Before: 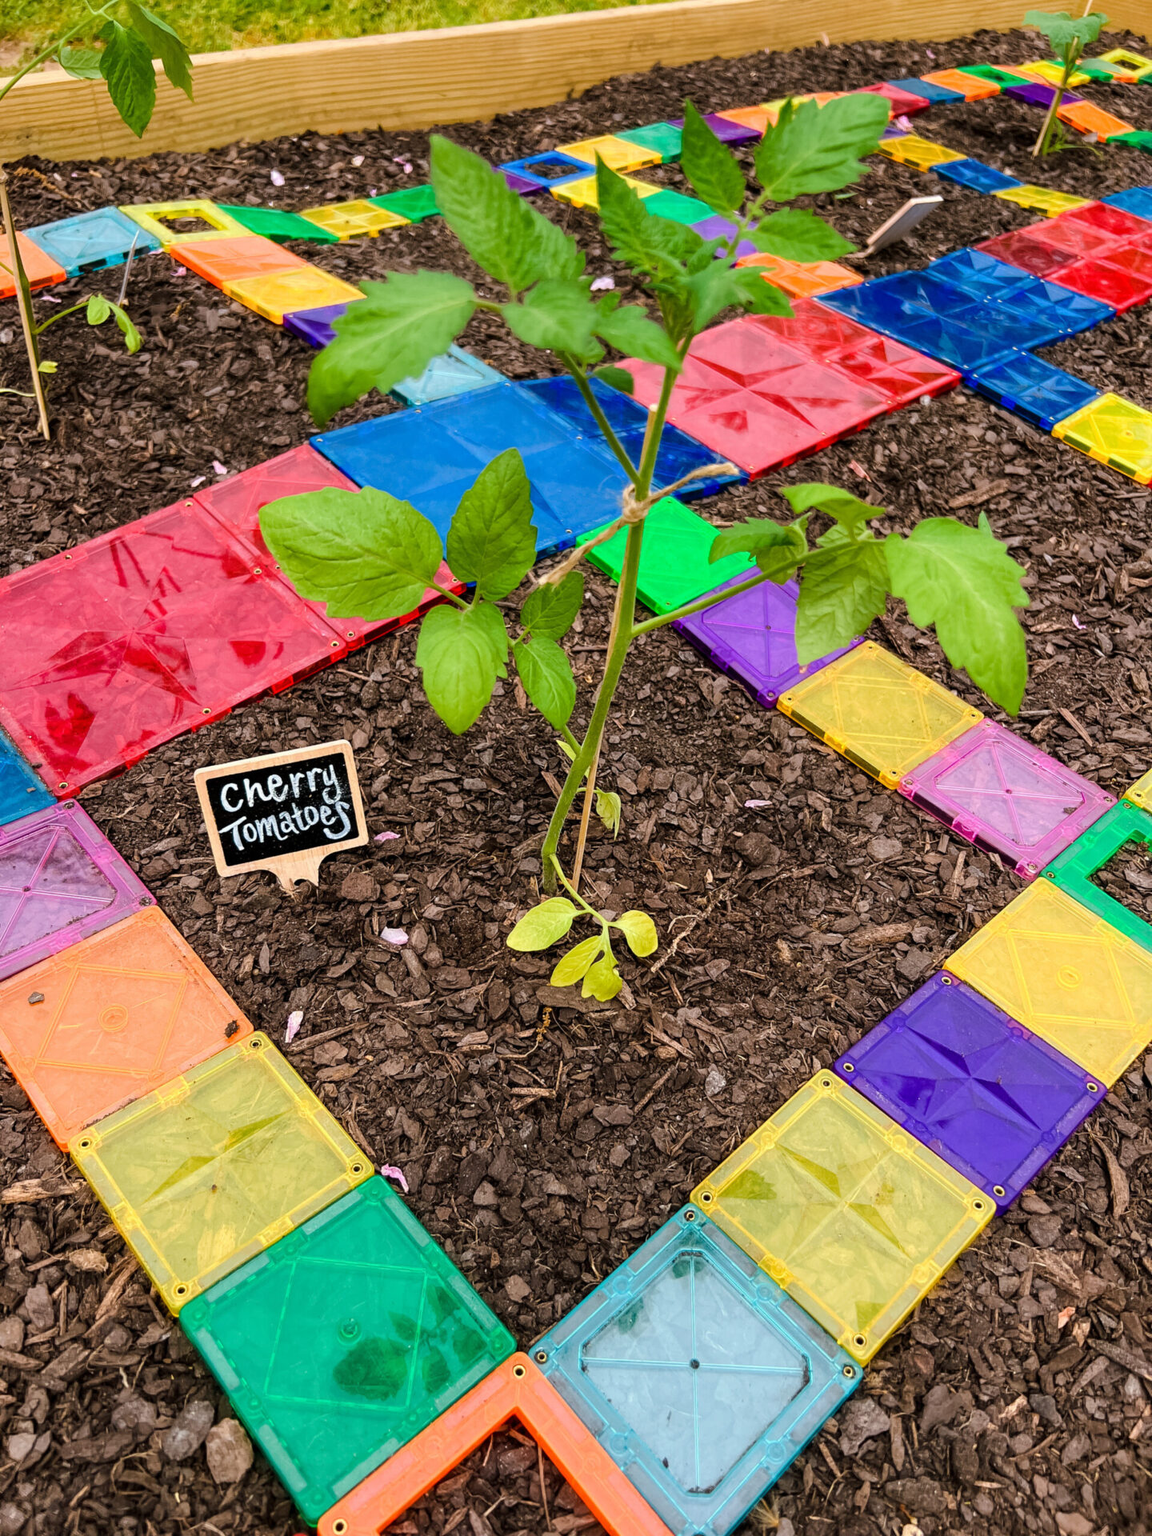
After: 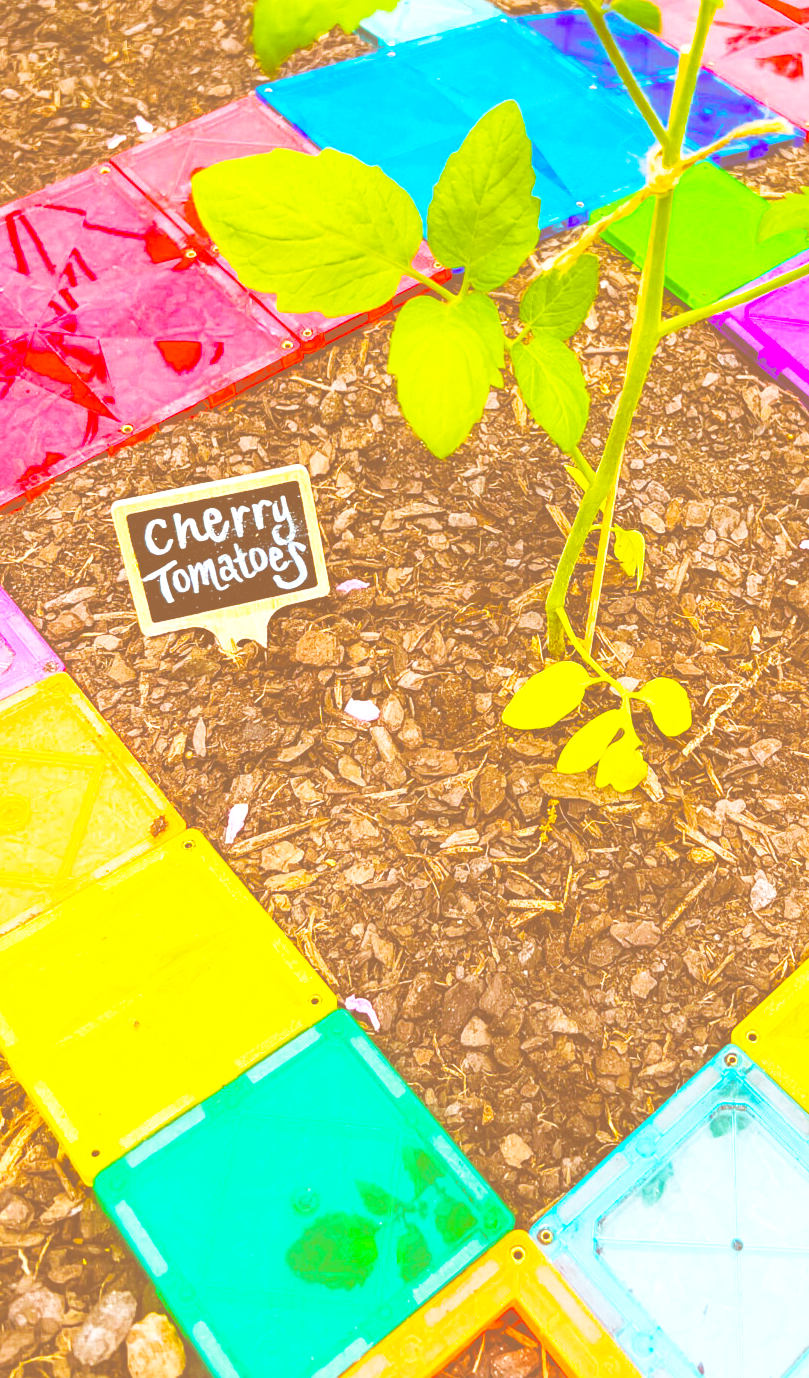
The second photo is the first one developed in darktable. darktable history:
exposure: black level correction -0.087, compensate exposure bias true, compensate highlight preservation false
base curve: curves: ch0 [(0, 0.003) (0.001, 0.002) (0.006, 0.004) (0.02, 0.022) (0.048, 0.086) (0.094, 0.234) (0.162, 0.431) (0.258, 0.629) (0.385, 0.8) (0.548, 0.918) (0.751, 0.988) (1, 1)], preserve colors none
color balance rgb: shadows lift › luminance -9.253%, global offset › chroma 0.401%, global offset › hue 36.44°, perceptual saturation grading › global saturation 36.554%, perceptual saturation grading › shadows 36.007%, global vibrance 59.395%
crop: left 9.166%, top 23.991%, right 34.648%, bottom 4.187%
tone equalizer: -8 EV -0.385 EV, -7 EV -0.364 EV, -6 EV -0.323 EV, -5 EV -0.186 EV, -3 EV 0.199 EV, -2 EV 0.332 EV, -1 EV 0.401 EV, +0 EV 0.39 EV, edges refinement/feathering 500, mask exposure compensation -1.57 EV, preserve details guided filter
